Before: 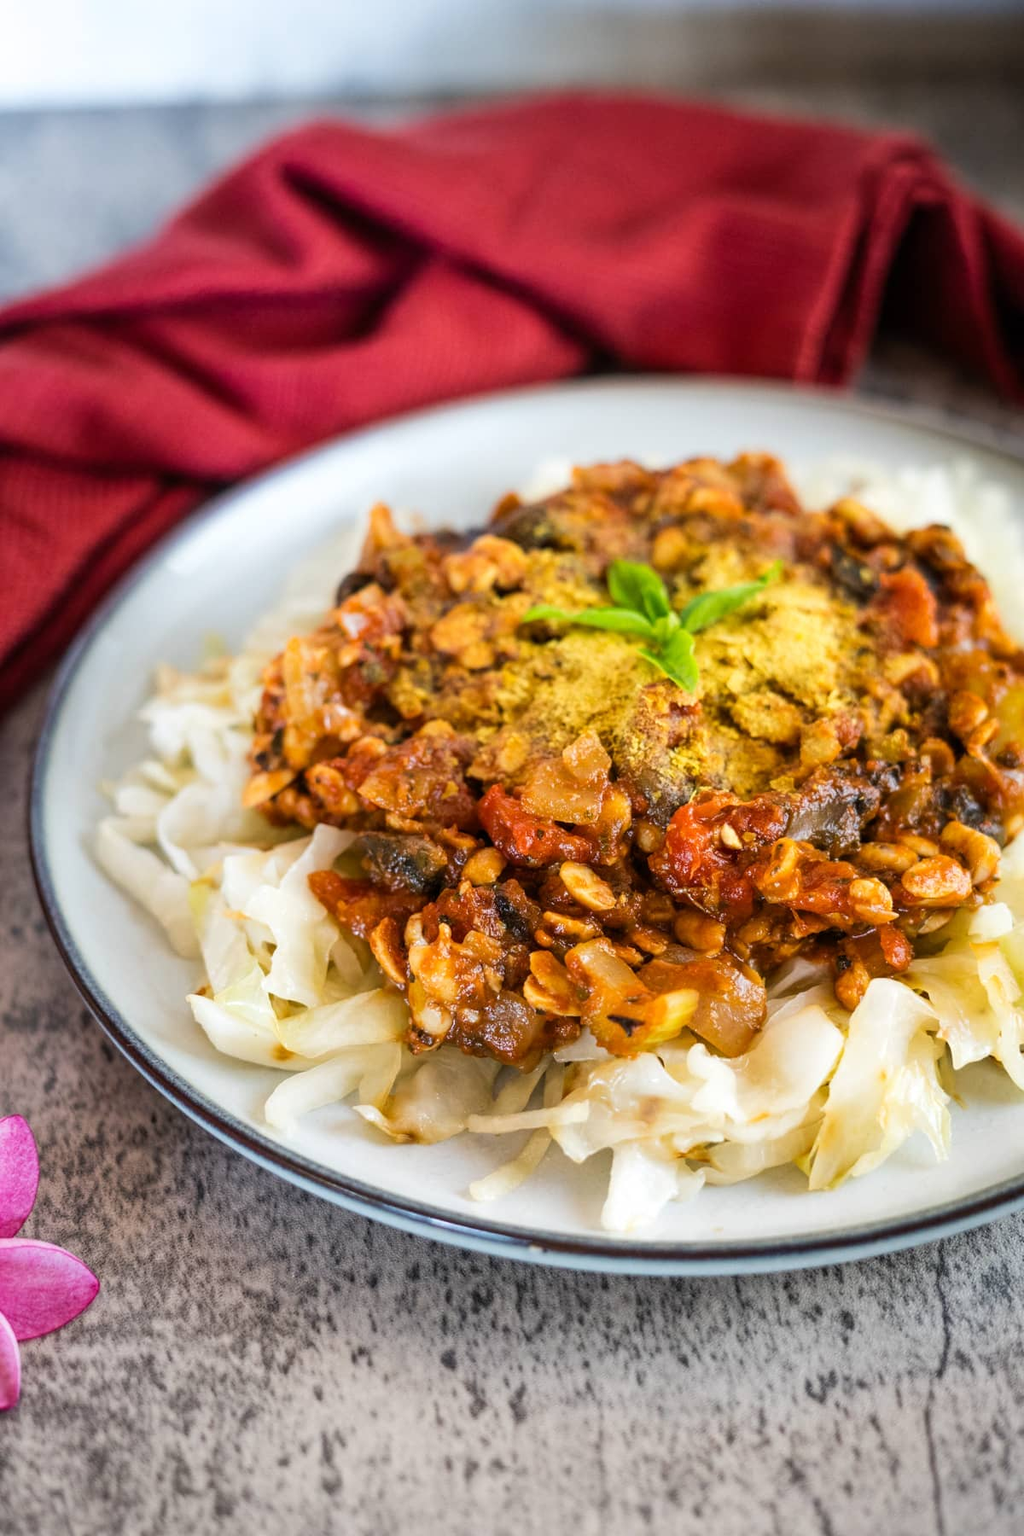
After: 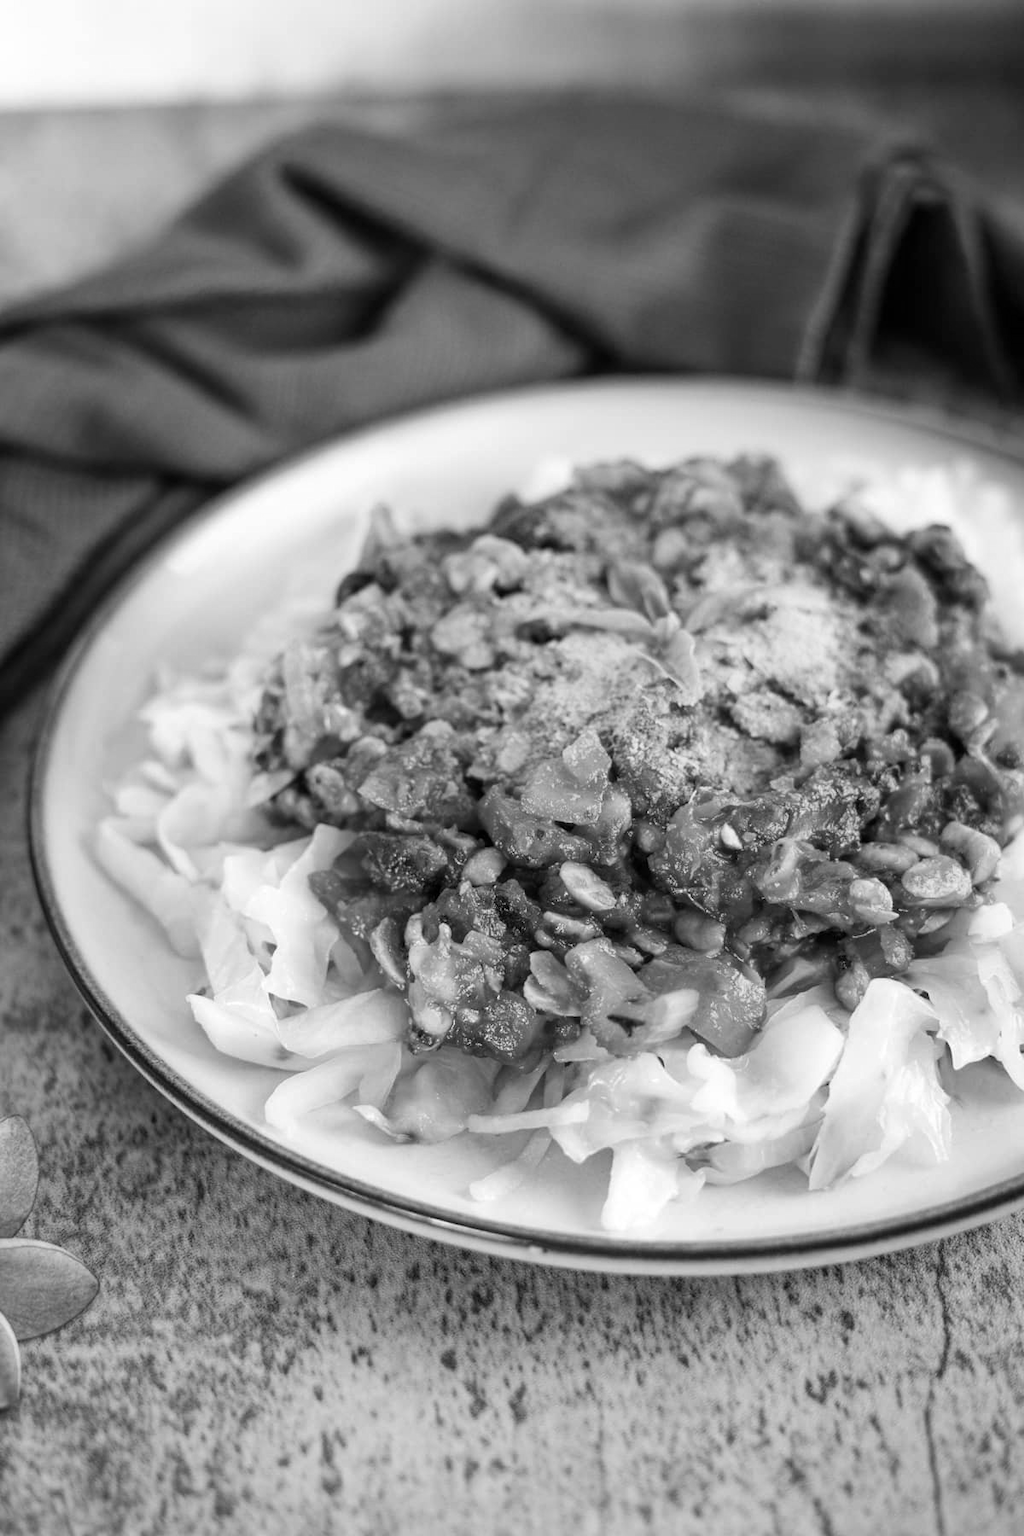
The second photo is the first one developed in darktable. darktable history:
monochrome: on, module defaults
levels: mode automatic
